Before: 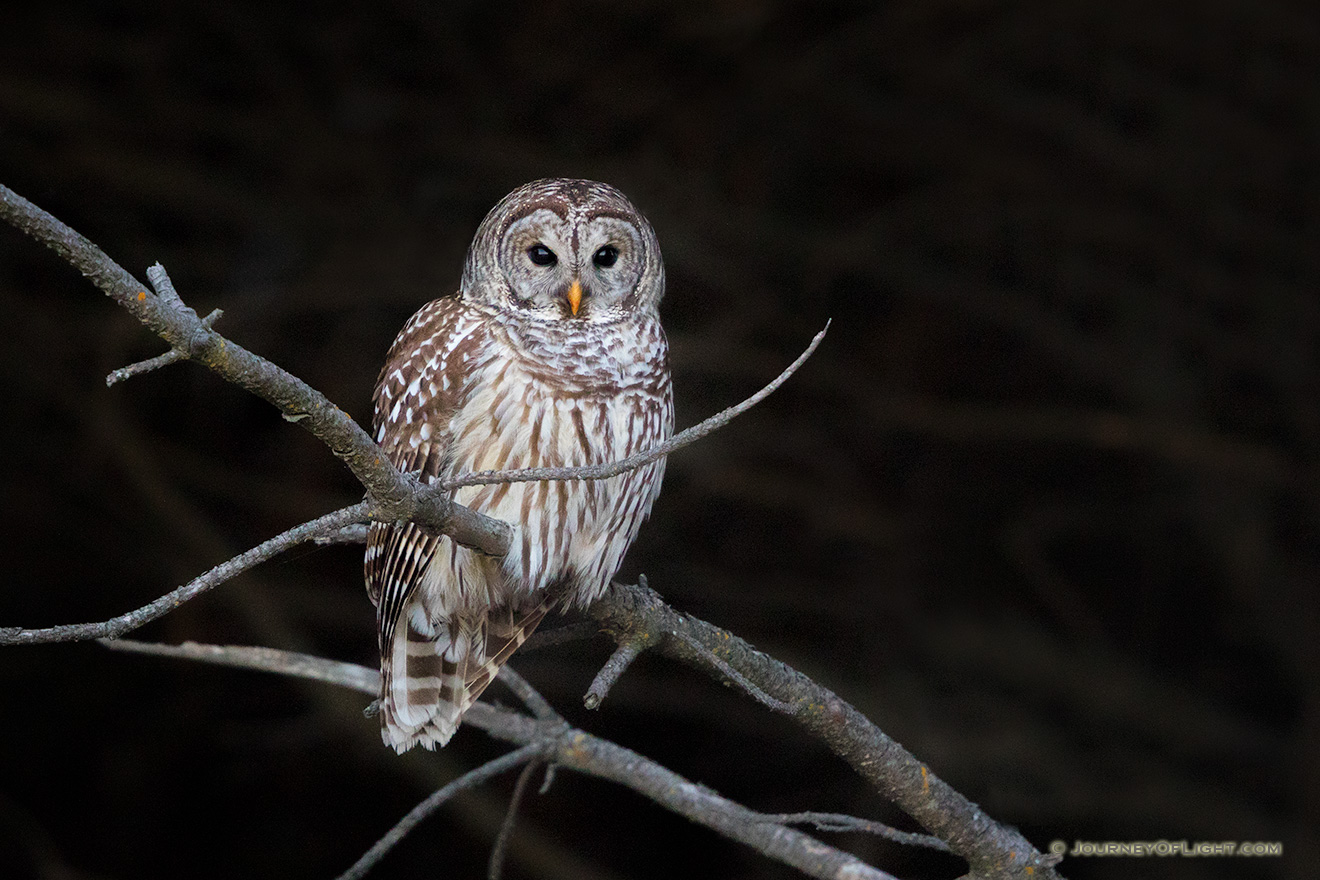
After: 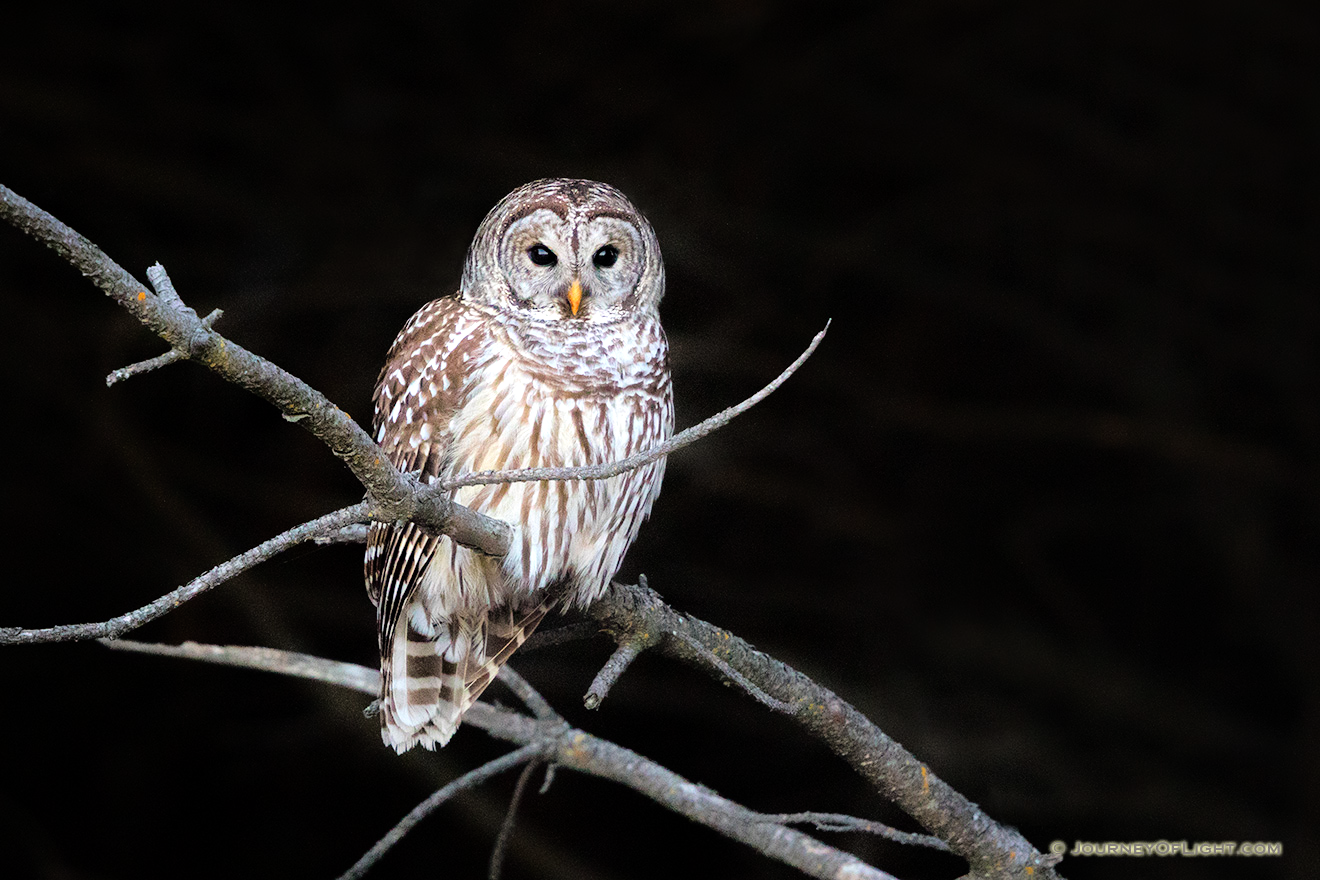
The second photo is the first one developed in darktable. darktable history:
tone curve: curves: ch0 [(0, 0) (0.07, 0.052) (0.23, 0.254) (0.486, 0.53) (0.822, 0.825) (0.994, 0.955)]; ch1 [(0, 0) (0.226, 0.261) (0.379, 0.442) (0.469, 0.472) (0.495, 0.495) (0.514, 0.504) (0.561, 0.568) (0.59, 0.612) (1, 1)]; ch2 [(0, 0) (0.269, 0.299) (0.459, 0.441) (0.498, 0.499) (0.523, 0.52) (0.586, 0.569) (0.635, 0.617) (0.659, 0.681) (0.718, 0.764) (1, 1)], color space Lab, linked channels, preserve colors none
tone equalizer: -8 EV -0.767 EV, -7 EV -0.726 EV, -6 EV -0.564 EV, -5 EV -0.368 EV, -3 EV 0.378 EV, -2 EV 0.6 EV, -1 EV 0.687 EV, +0 EV 0.759 EV
